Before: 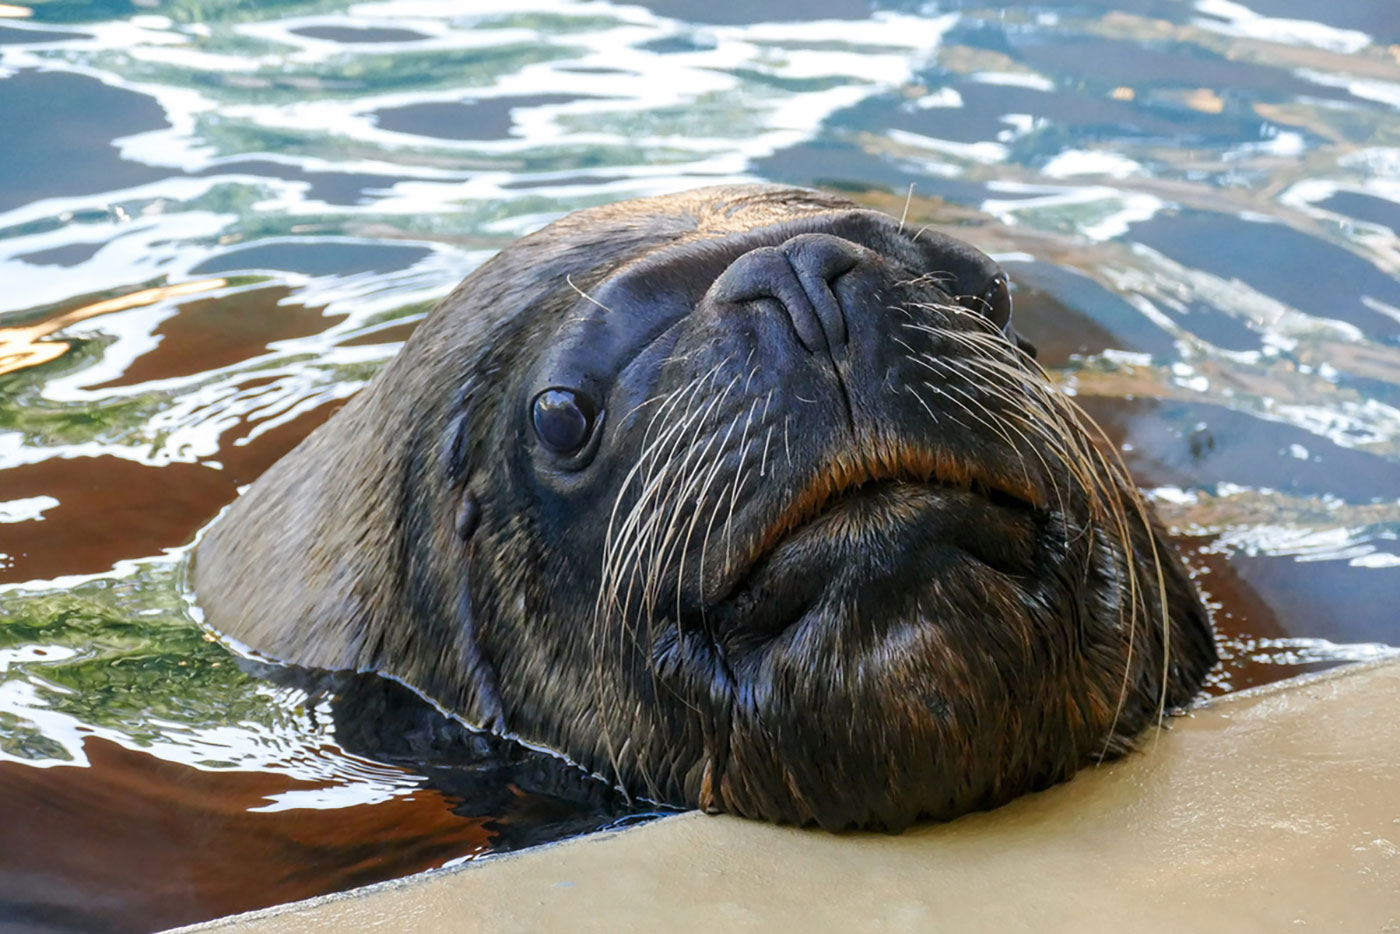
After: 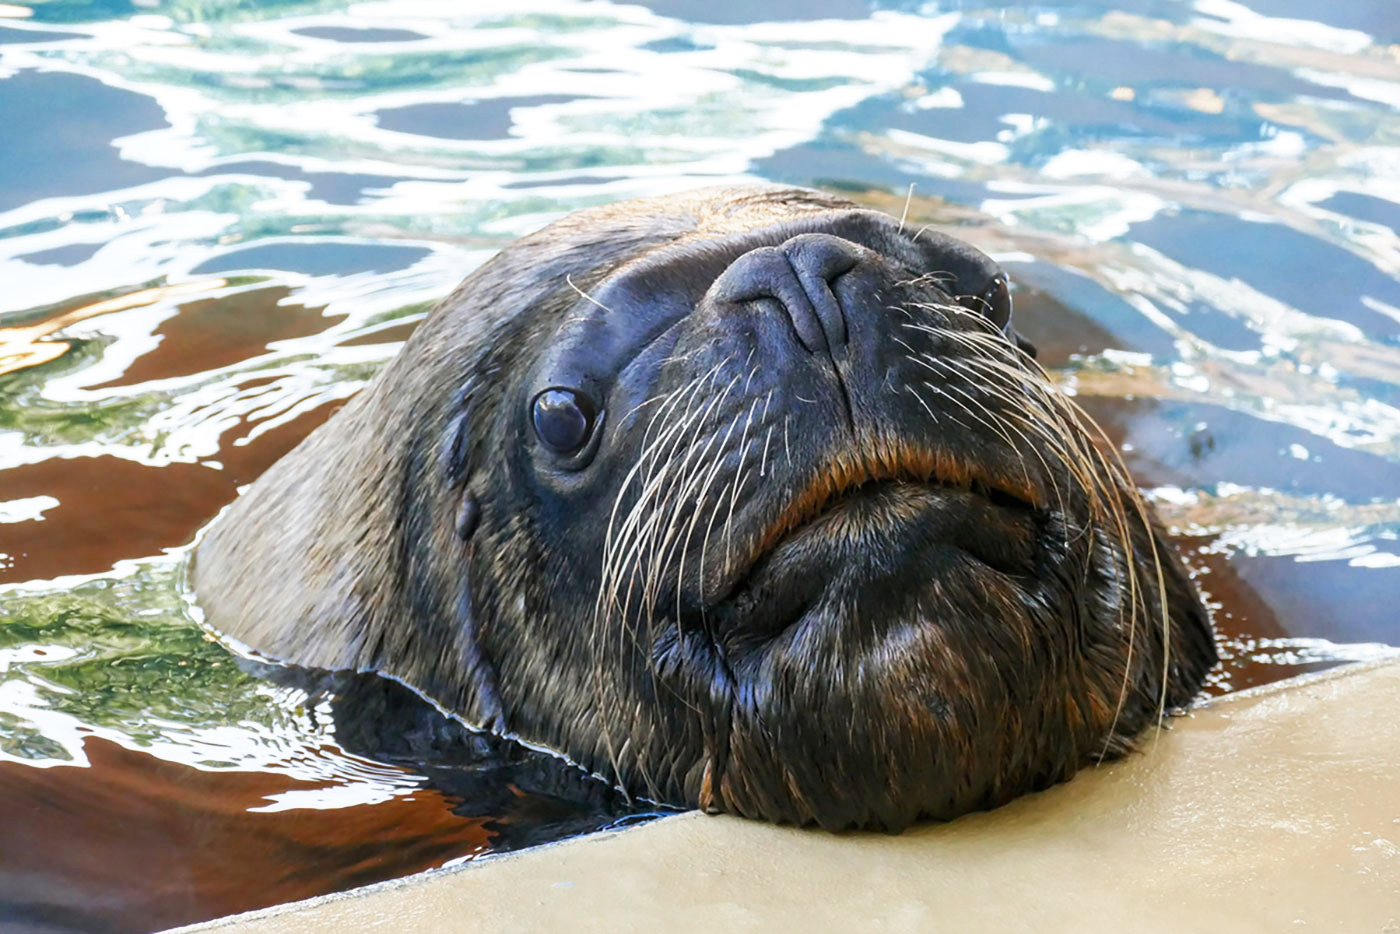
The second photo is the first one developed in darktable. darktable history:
color zones: curves: ch0 [(0, 0.5) (0.143, 0.5) (0.286, 0.456) (0.429, 0.5) (0.571, 0.5) (0.714, 0.5) (0.857, 0.5) (1, 0.5)]; ch1 [(0, 0.5) (0.143, 0.5) (0.286, 0.422) (0.429, 0.5) (0.571, 0.5) (0.714, 0.5) (0.857, 0.5) (1, 0.5)]
base curve: curves: ch0 [(0, 0) (0.579, 0.807) (1, 1)], preserve colors none
